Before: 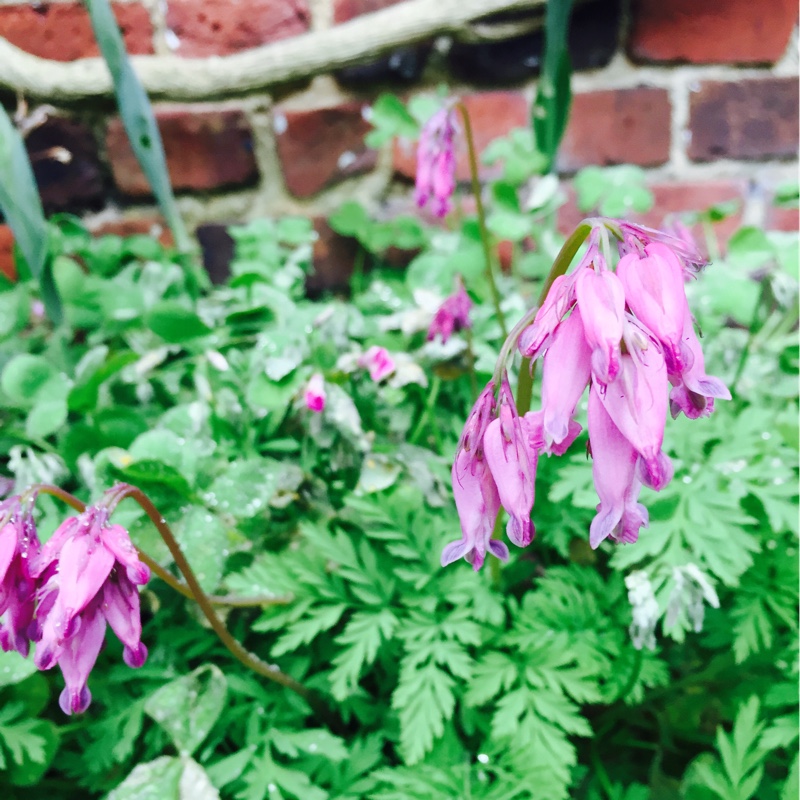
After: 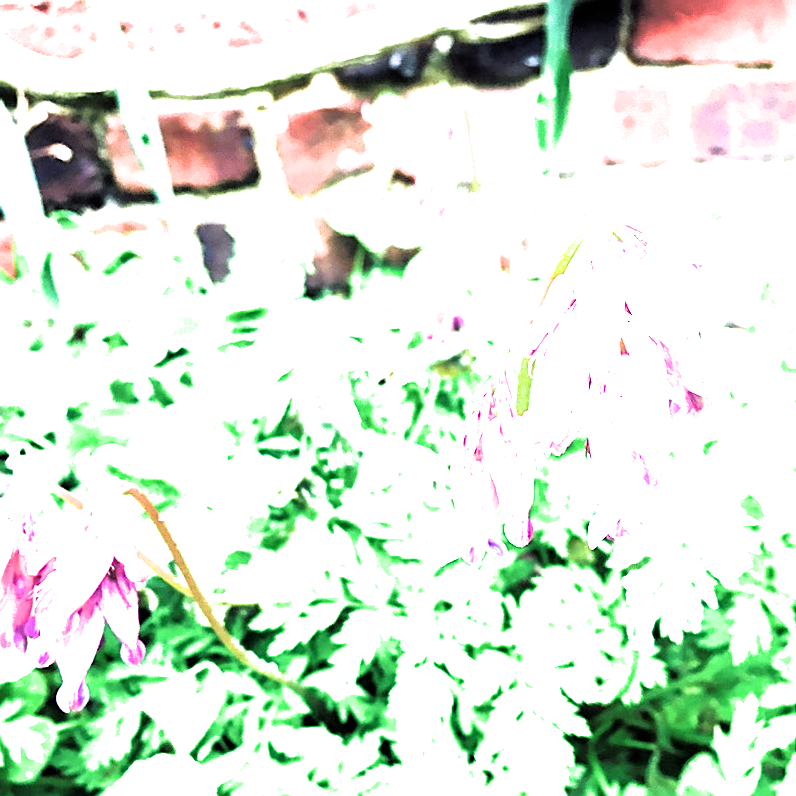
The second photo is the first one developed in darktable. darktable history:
sharpen: on, module defaults
exposure: black level correction 0, exposure 2.379 EV, compensate highlight preservation false
filmic rgb: black relative exposure -3.59 EV, white relative exposure 2.27 EV, hardness 3.41, color science v6 (2022)
crop and rotate: angle -0.265°
